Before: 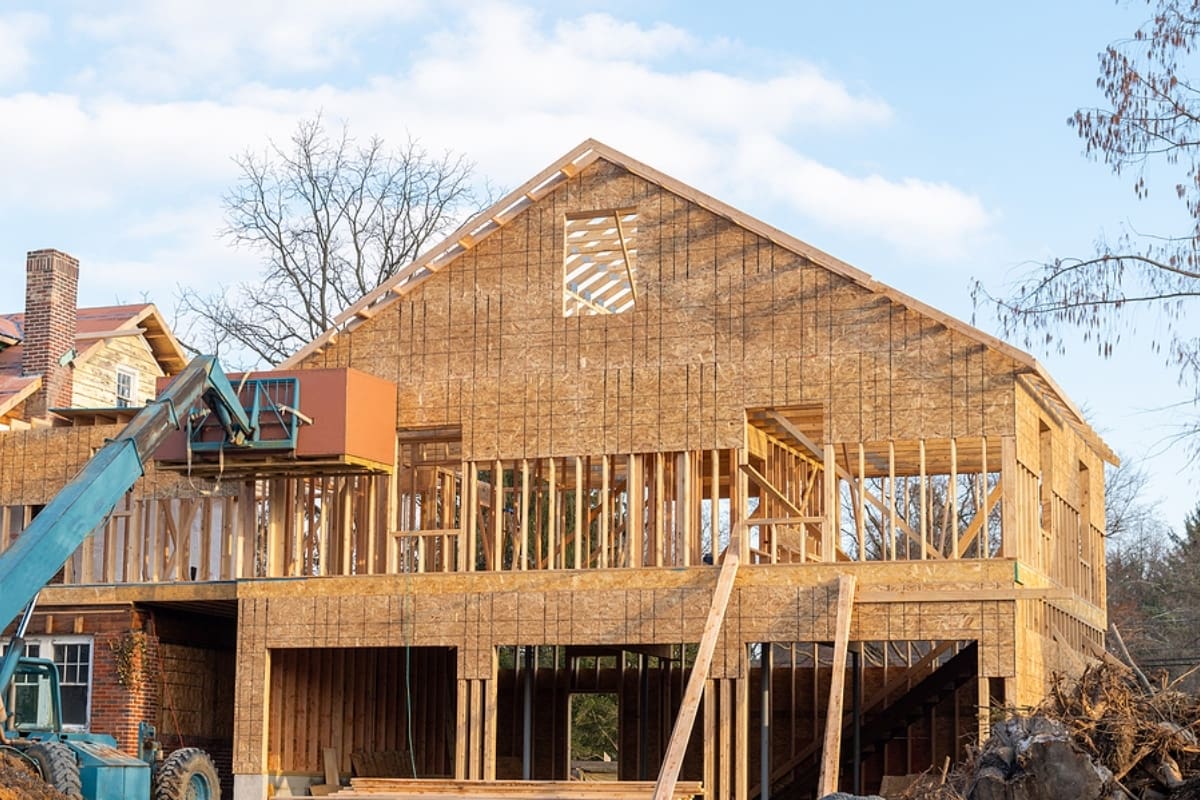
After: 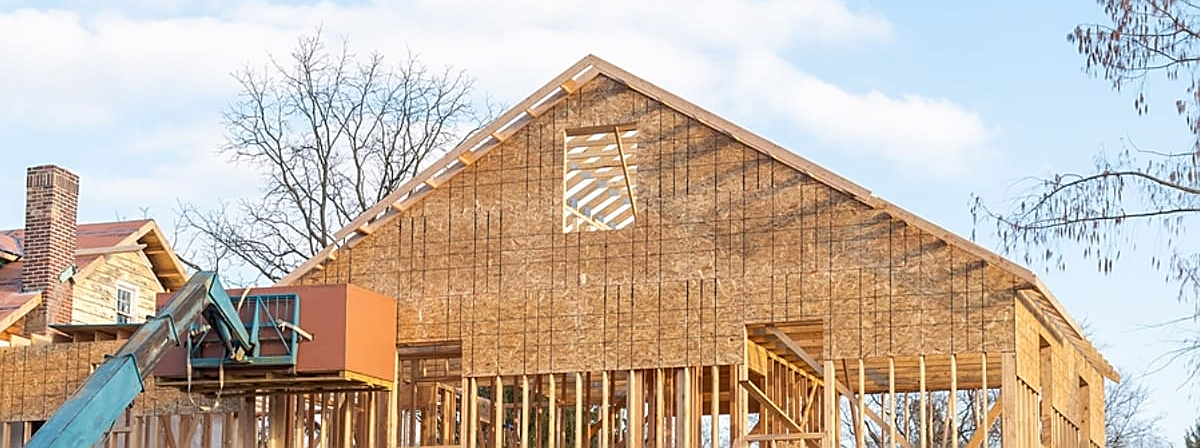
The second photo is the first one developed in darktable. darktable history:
tone equalizer: on, module defaults
sharpen: on, module defaults
crop and rotate: top 10.605%, bottom 33.274%
